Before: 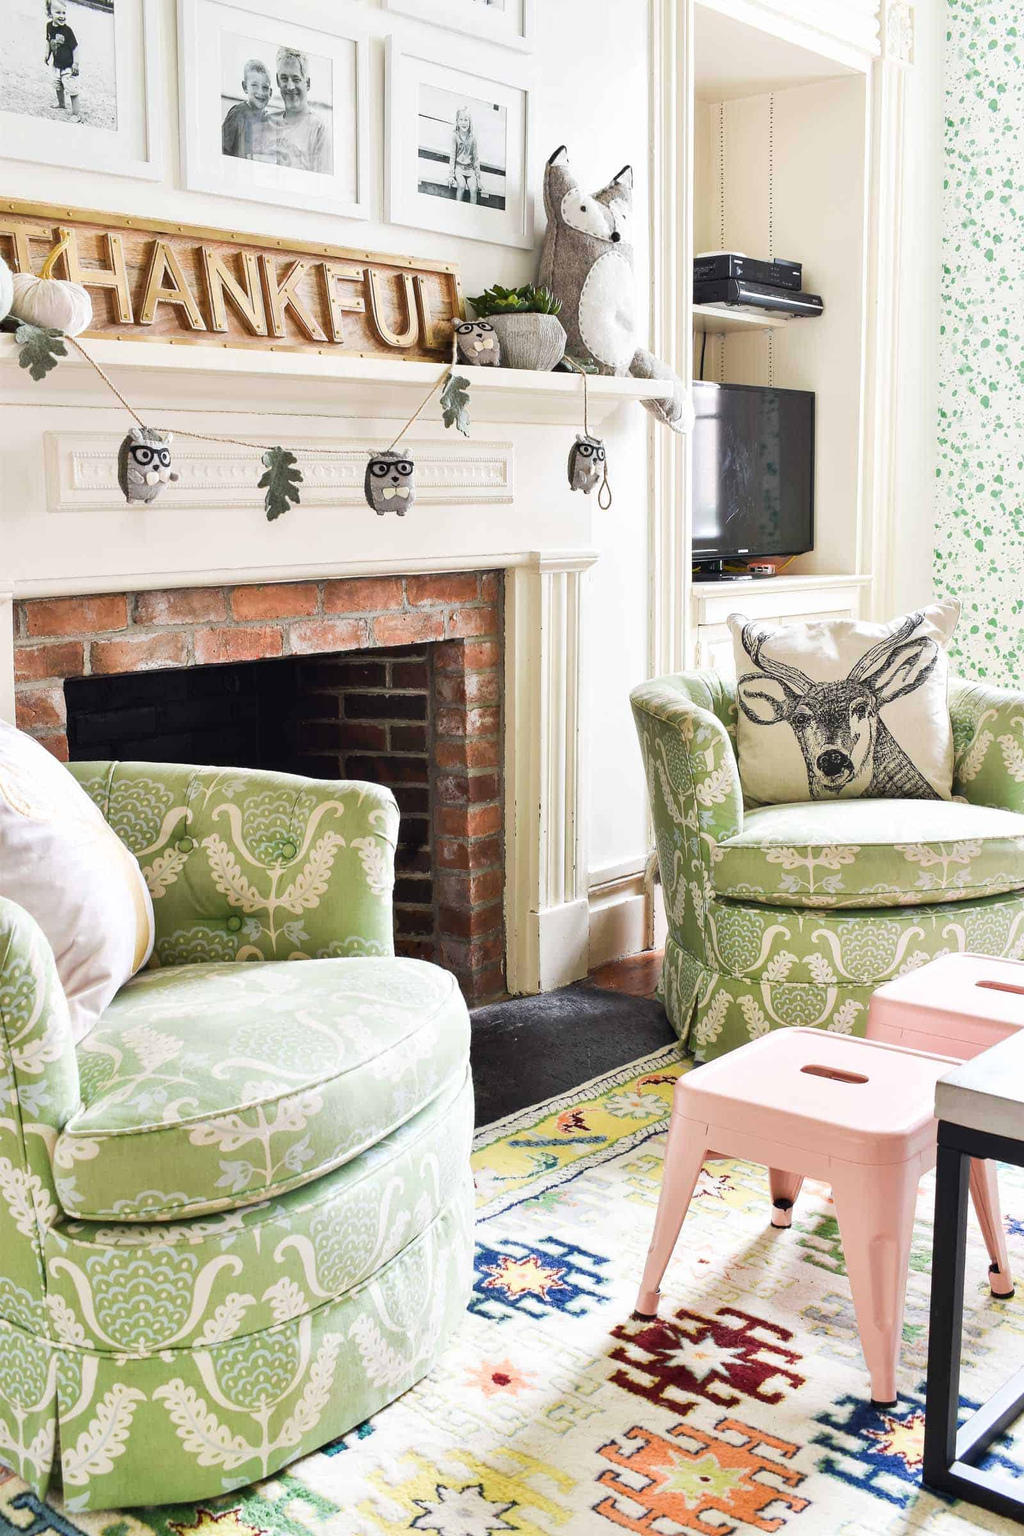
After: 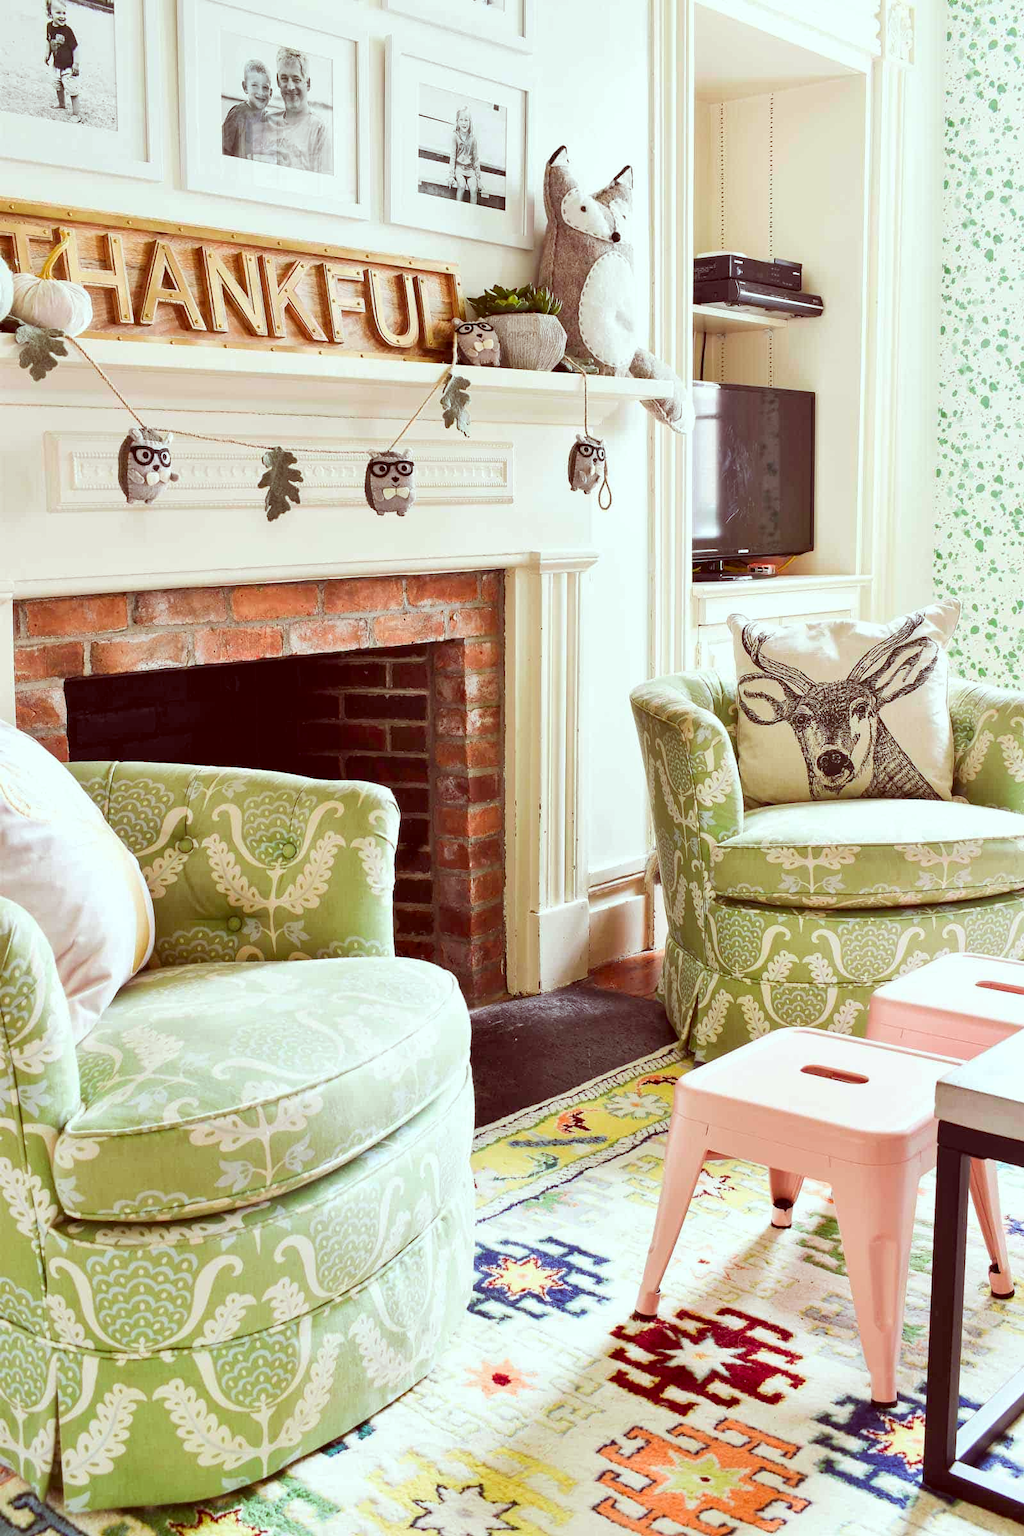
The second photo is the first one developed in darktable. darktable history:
contrast brightness saturation: saturation 0.131
color correction: highlights a* -7.05, highlights b* -0.169, shadows a* 20.52, shadows b* 11.91
